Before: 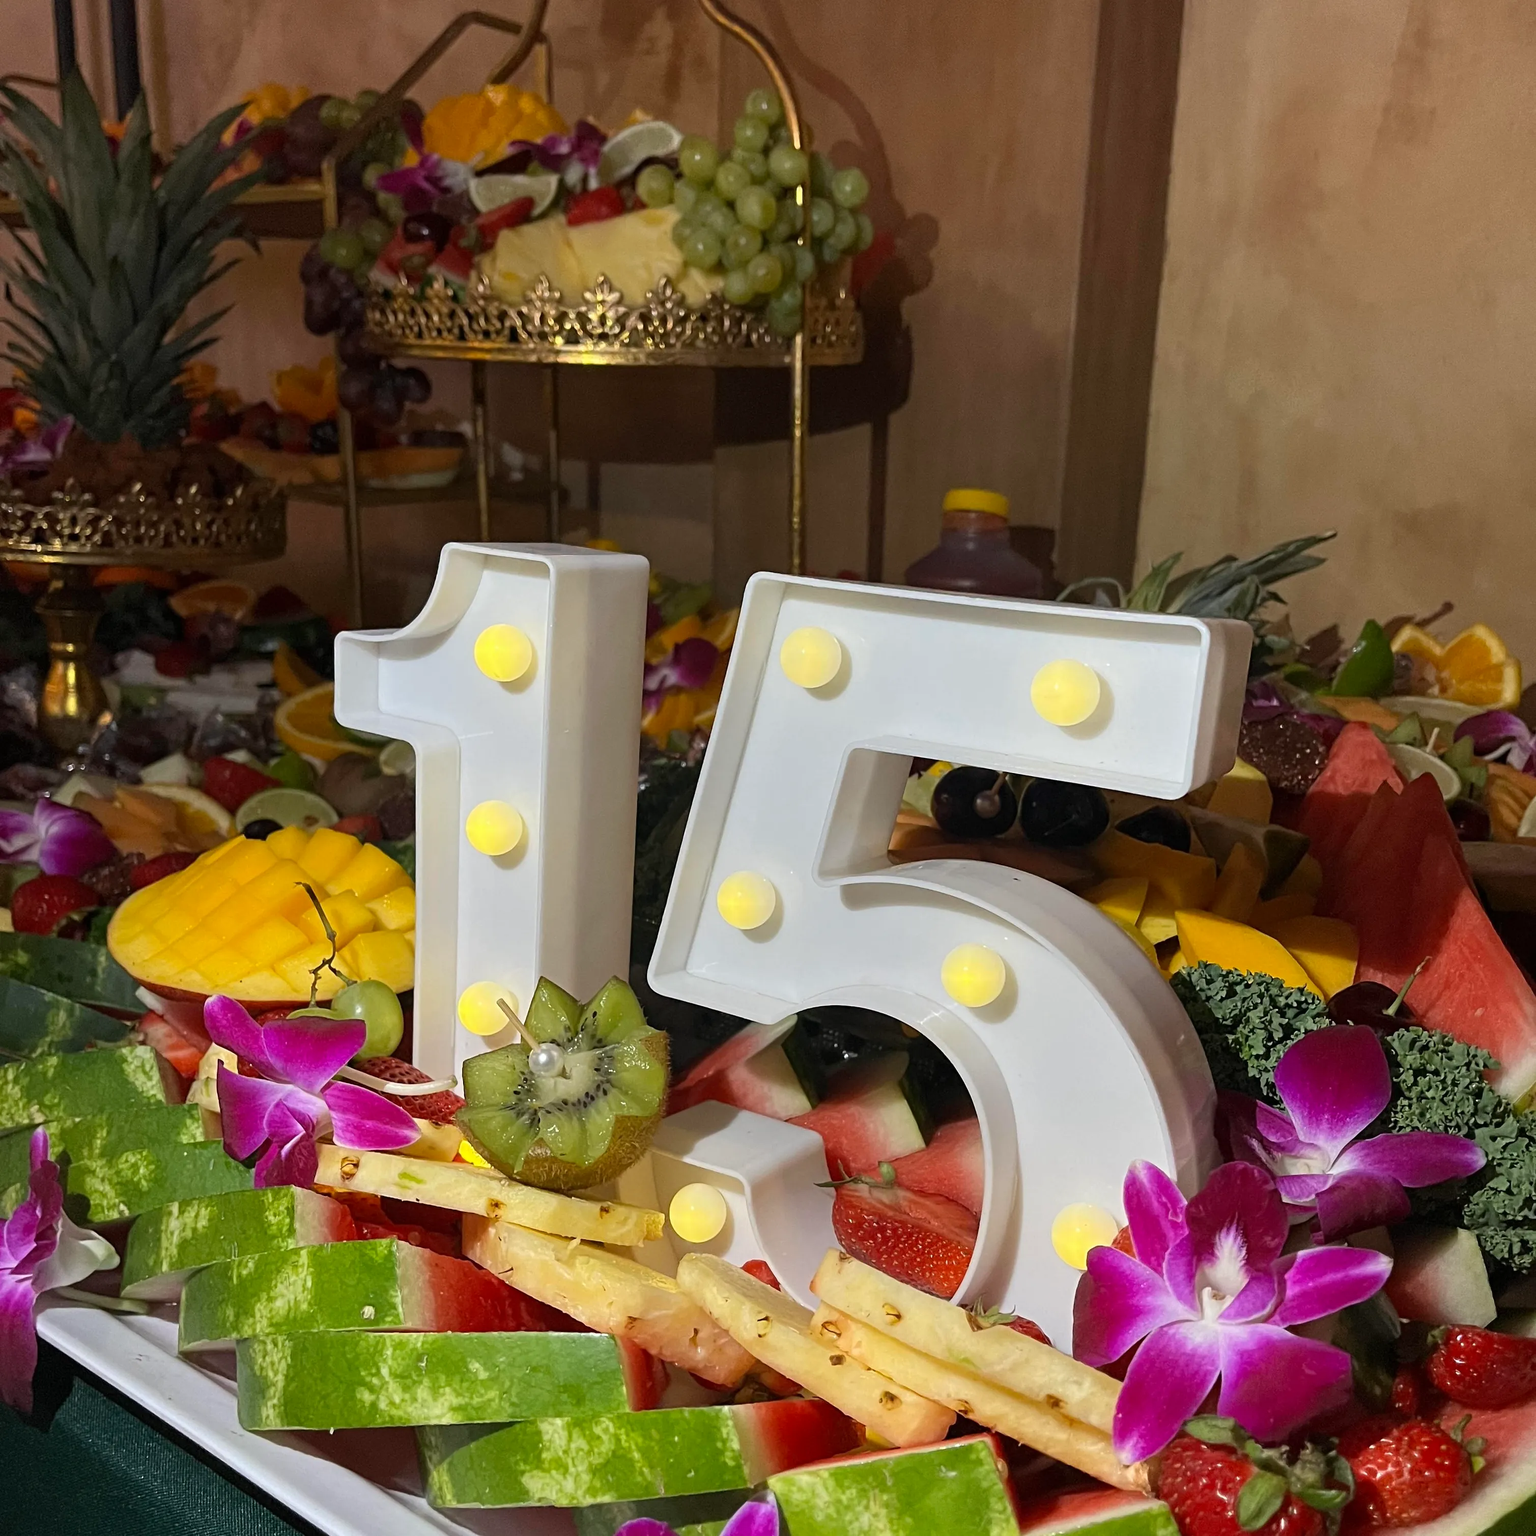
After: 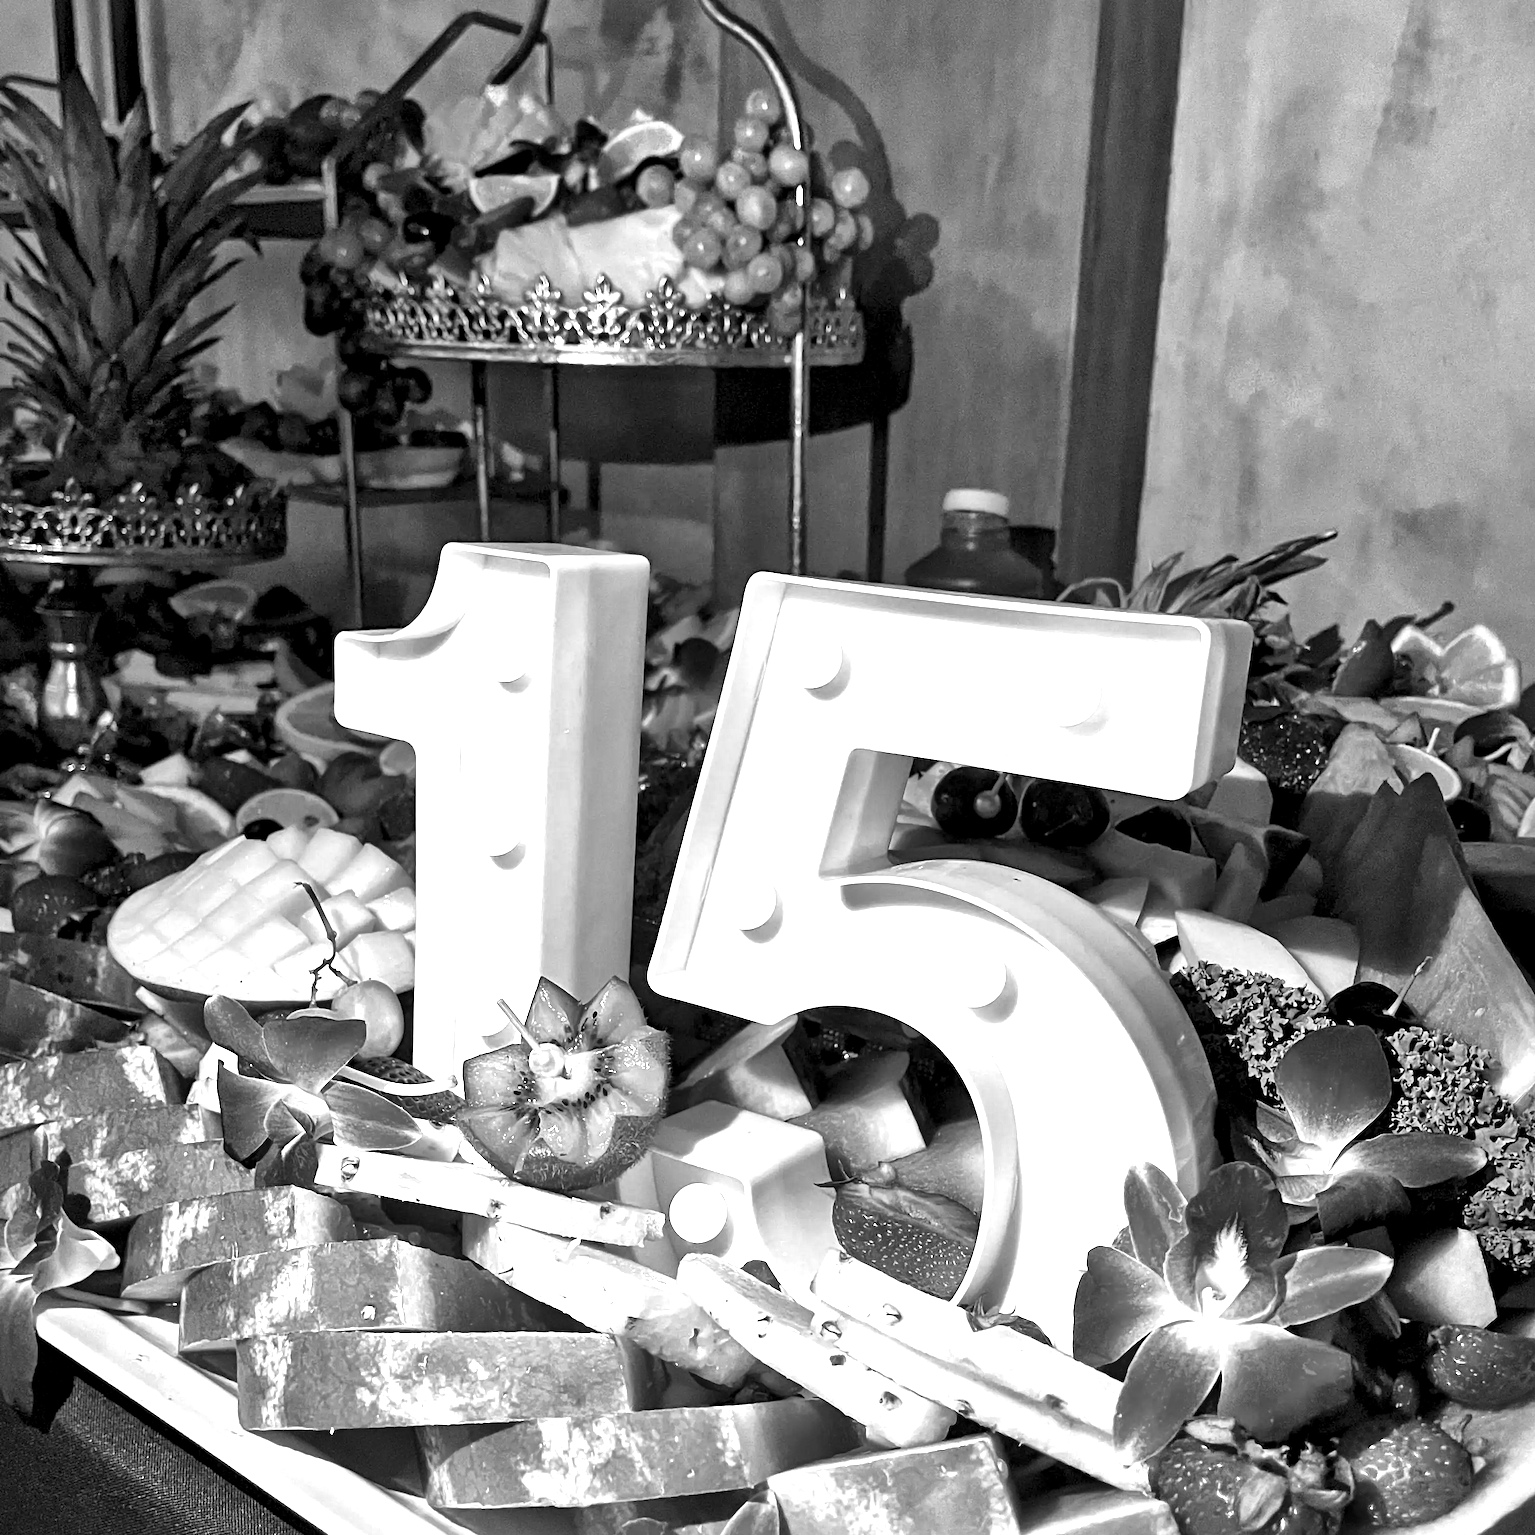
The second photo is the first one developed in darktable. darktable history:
exposure: black level correction 0.001, exposure 1.05 EV, compensate exposure bias true, compensate highlight preservation false
monochrome: on, module defaults
local contrast: mode bilateral grid, contrast 44, coarseness 69, detail 214%, midtone range 0.2
